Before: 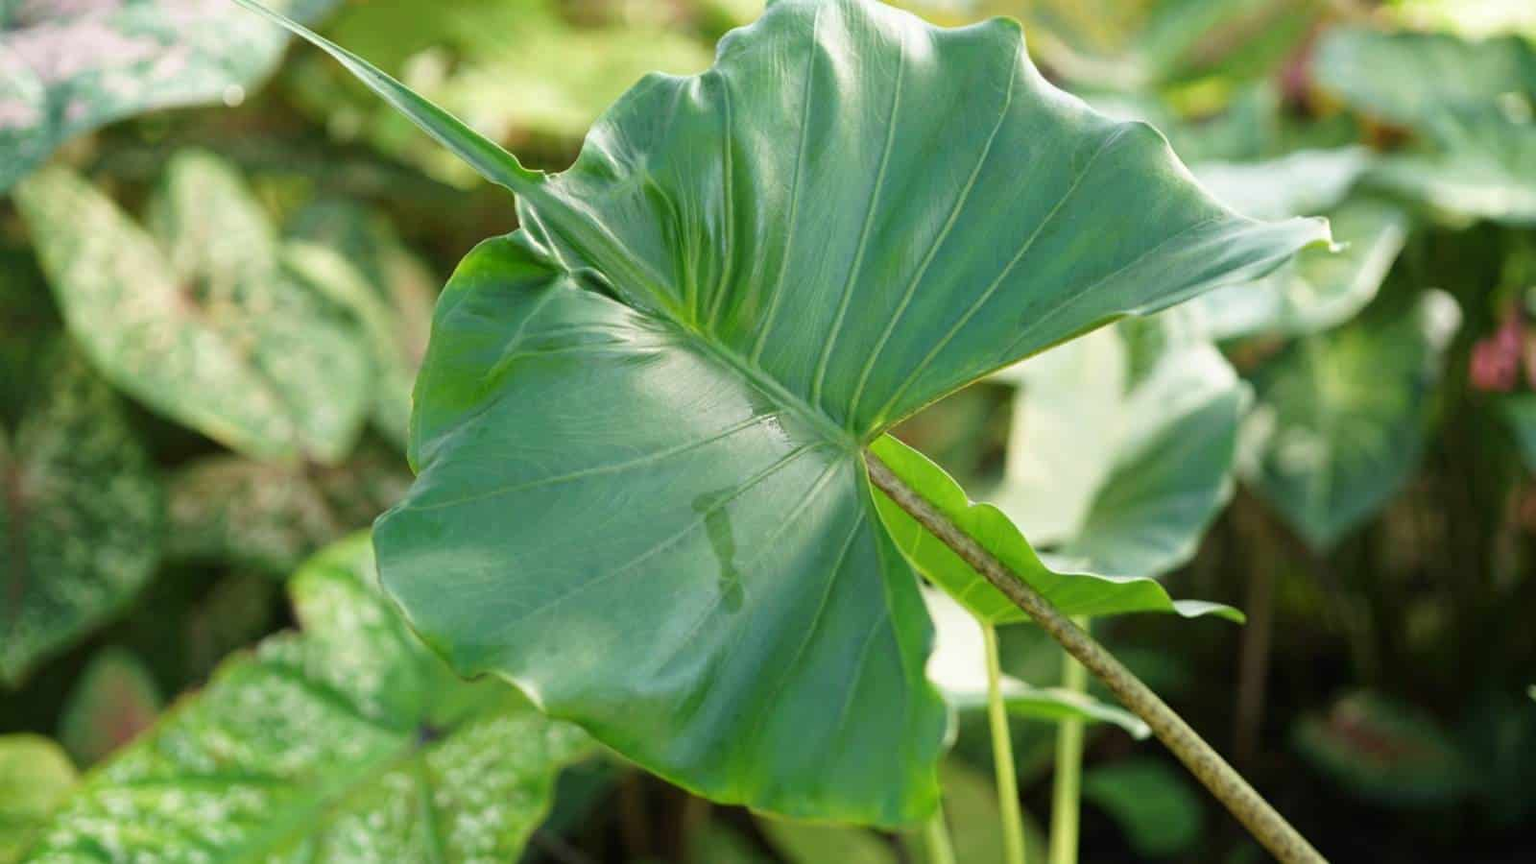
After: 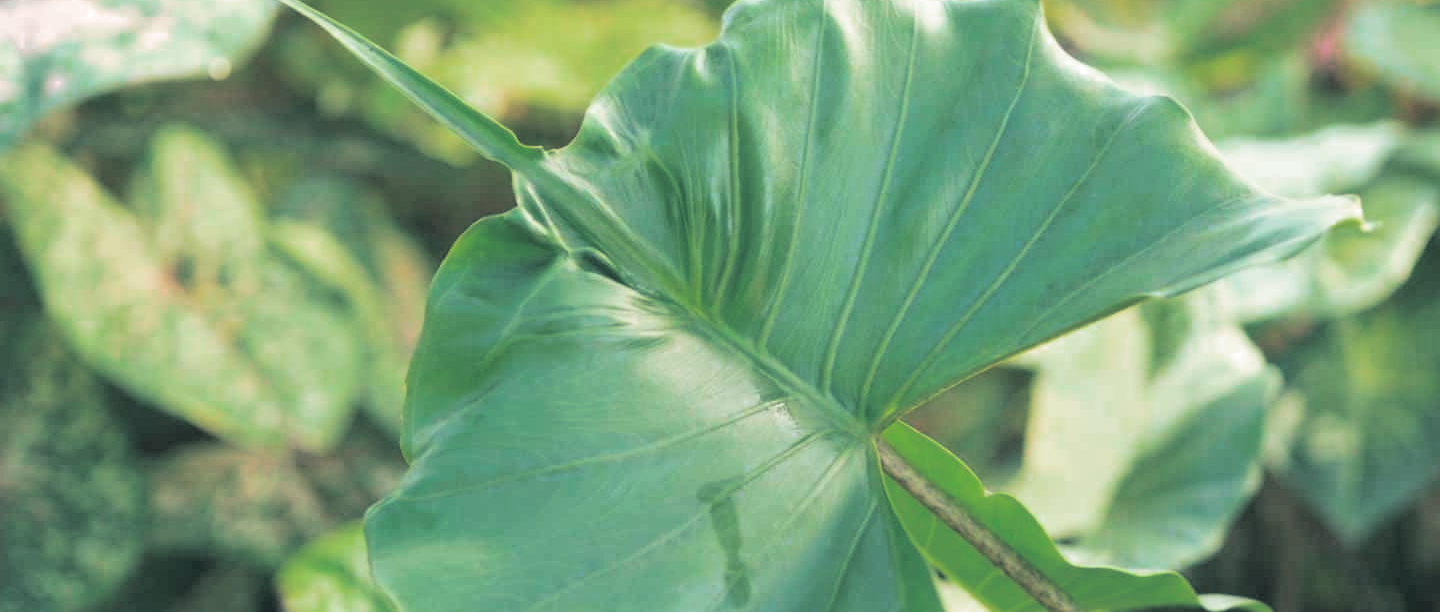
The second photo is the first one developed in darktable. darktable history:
crop: left 1.509%, top 3.452%, right 7.696%, bottom 28.452%
contrast brightness saturation: contrast 0.1, brightness 0.3, saturation 0.14
split-toning: shadows › hue 205.2°, shadows › saturation 0.29, highlights › hue 50.4°, highlights › saturation 0.38, balance -49.9
color zones: curves: ch0 [(0.203, 0.433) (0.607, 0.517) (0.697, 0.696) (0.705, 0.897)]
